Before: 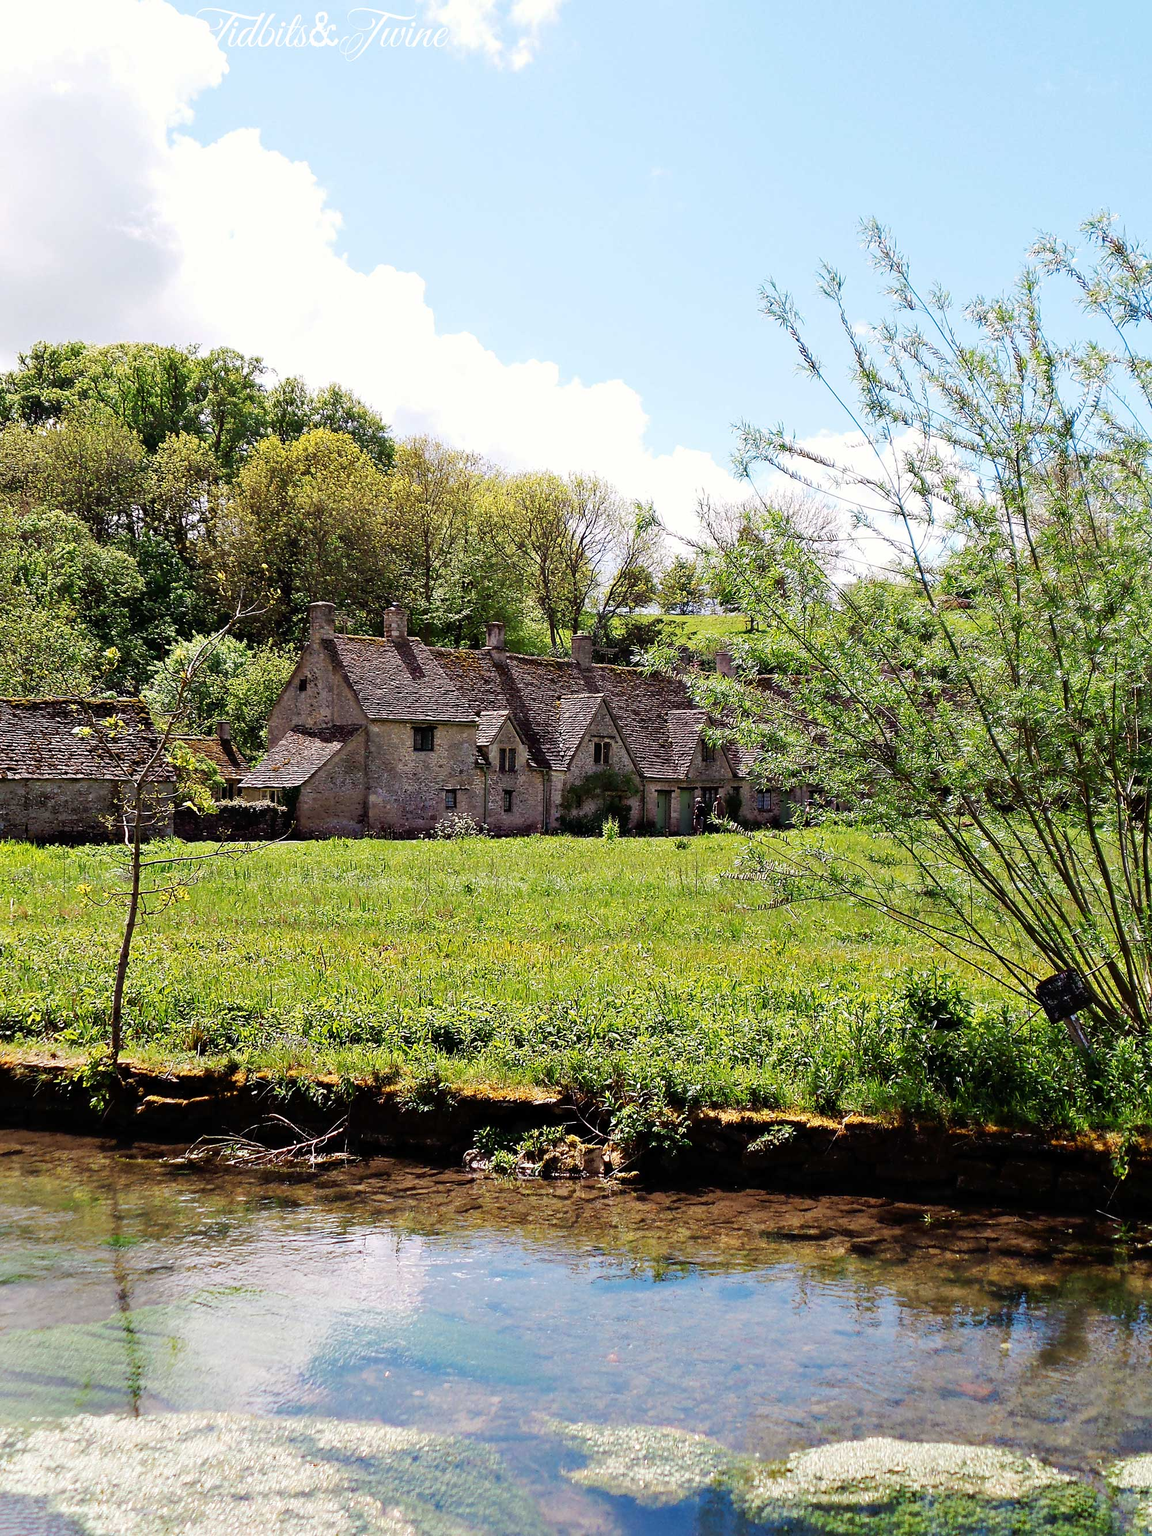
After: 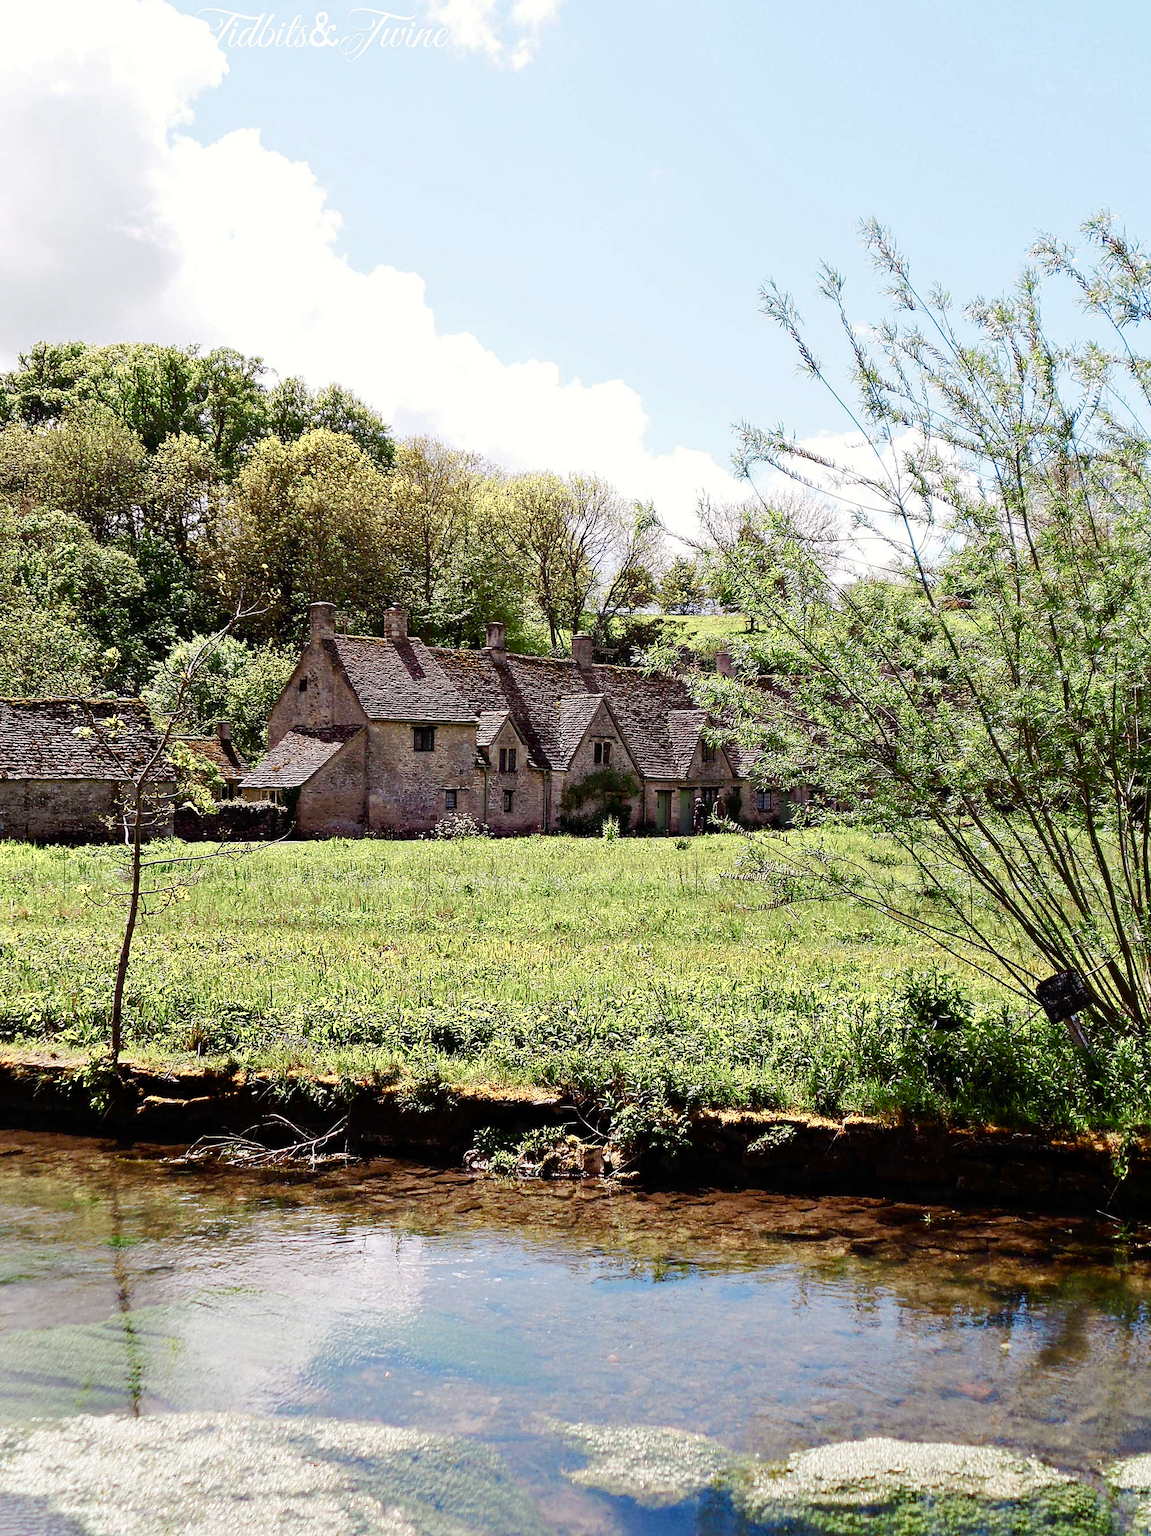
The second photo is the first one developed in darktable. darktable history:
color balance rgb: power › chroma 0.313%, power › hue 24.64°, perceptual saturation grading › global saturation 0.626%, perceptual saturation grading › highlights -32.101%, perceptual saturation grading › mid-tones 5.732%, perceptual saturation grading › shadows 17.453%, saturation formula JzAzBz (2021)
